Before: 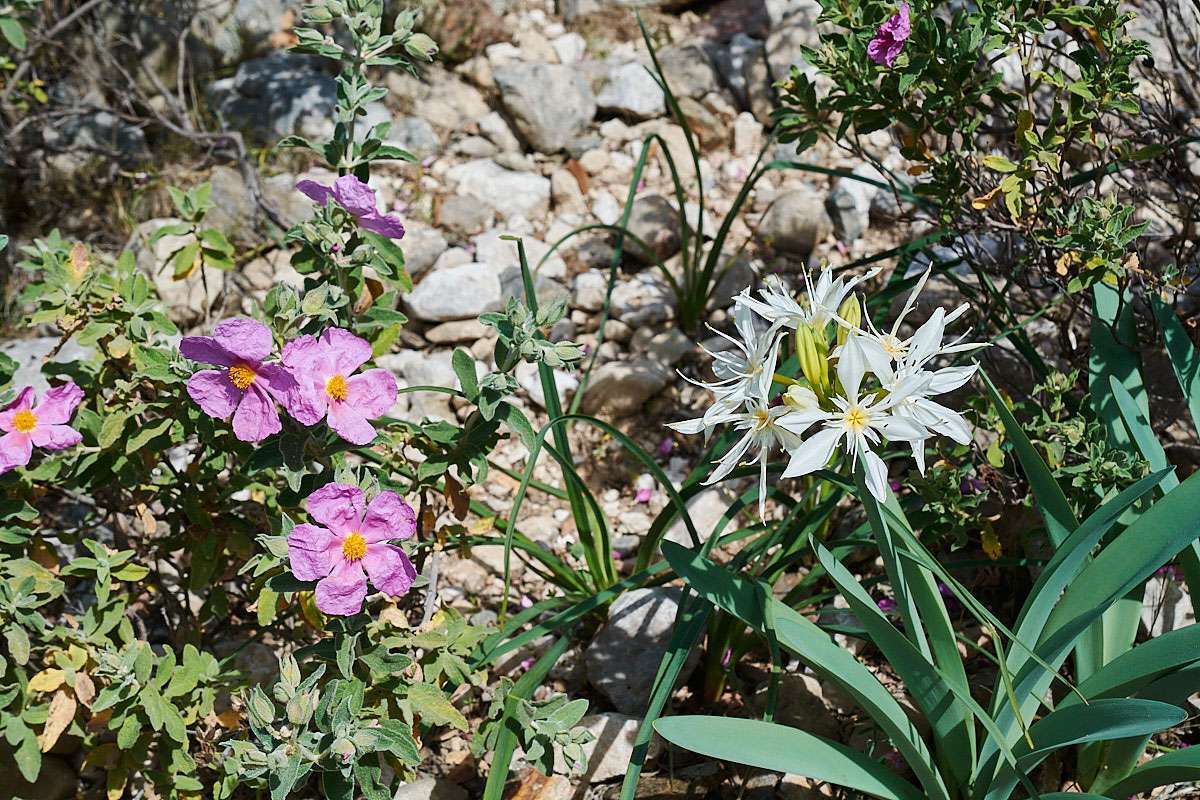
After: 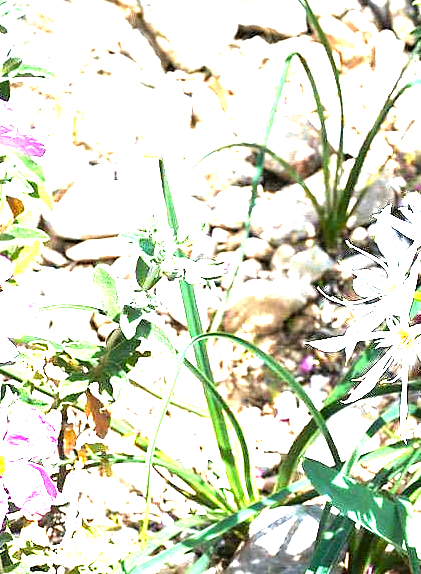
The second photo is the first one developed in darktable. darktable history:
crop and rotate: left 29.949%, top 10.326%, right 34.96%, bottom 17.904%
tone equalizer: -8 EV -1.06 EV, -7 EV -1.01 EV, -6 EV -0.839 EV, -5 EV -0.613 EV, -3 EV 0.565 EV, -2 EV 0.858 EV, -1 EV 0.987 EV, +0 EV 1.06 EV
exposure: exposure 2.05 EV, compensate highlight preservation false
